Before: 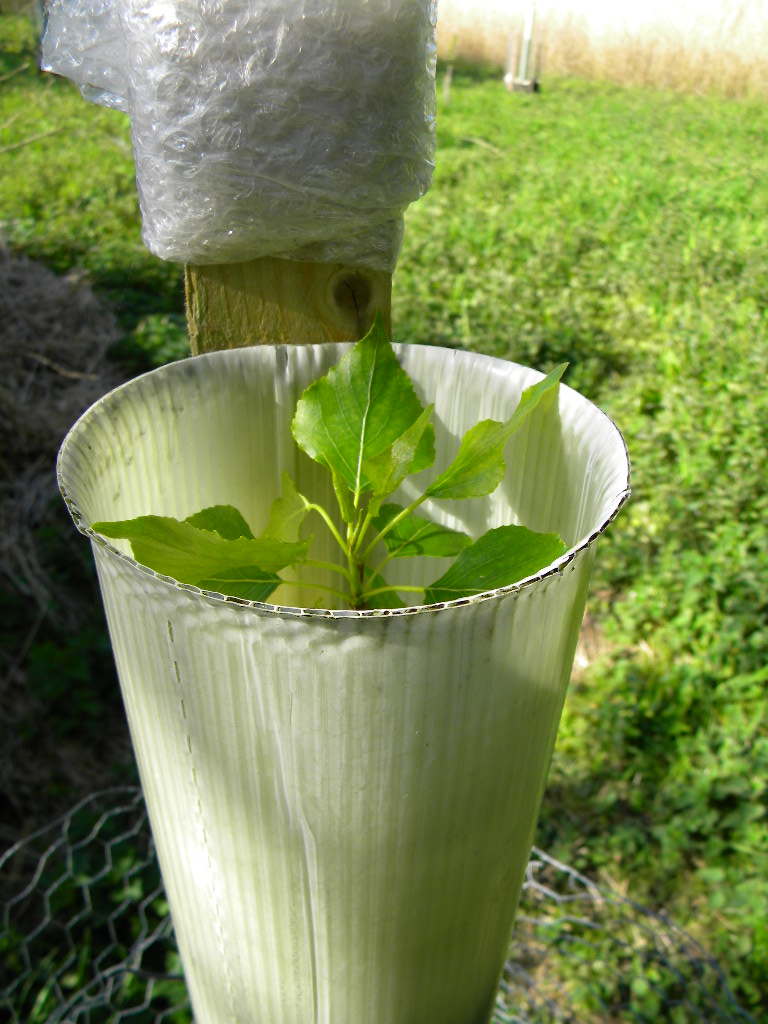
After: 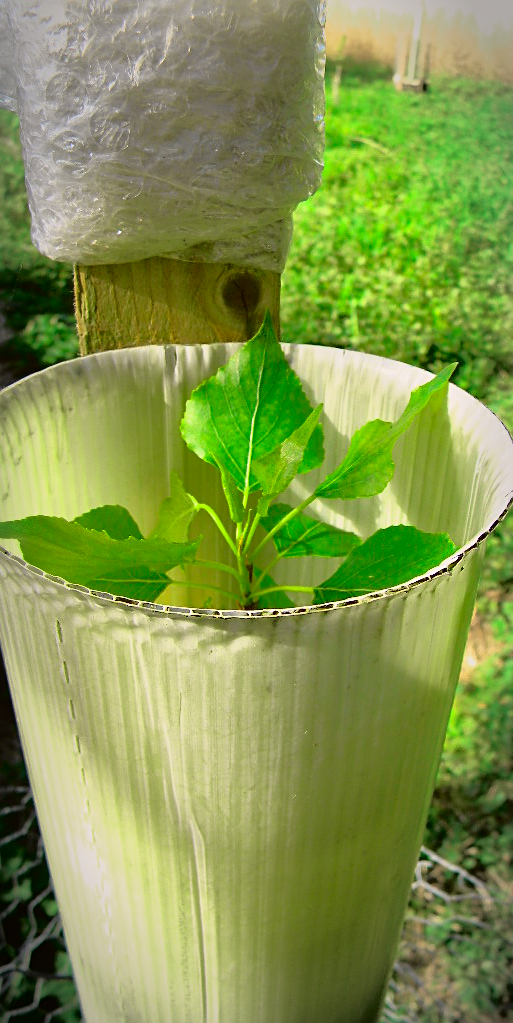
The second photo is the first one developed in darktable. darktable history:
crop and rotate: left 14.486%, right 18.643%
tone curve: curves: ch0 [(0, 0.015) (0.091, 0.055) (0.184, 0.159) (0.304, 0.382) (0.492, 0.579) (0.628, 0.755) (0.832, 0.932) (0.984, 0.963)]; ch1 [(0, 0) (0.34, 0.235) (0.493, 0.5) (0.554, 0.56) (0.764, 0.815) (1, 1)]; ch2 [(0, 0) (0.44, 0.458) (0.476, 0.477) (0.542, 0.586) (0.674, 0.724) (1, 1)], color space Lab, independent channels, preserve colors none
vignetting: automatic ratio true
sharpen: on, module defaults
shadows and highlights: shadows 39.5, highlights -59.84
color correction: highlights b* -0.012, saturation 0.983
tone equalizer: on, module defaults
